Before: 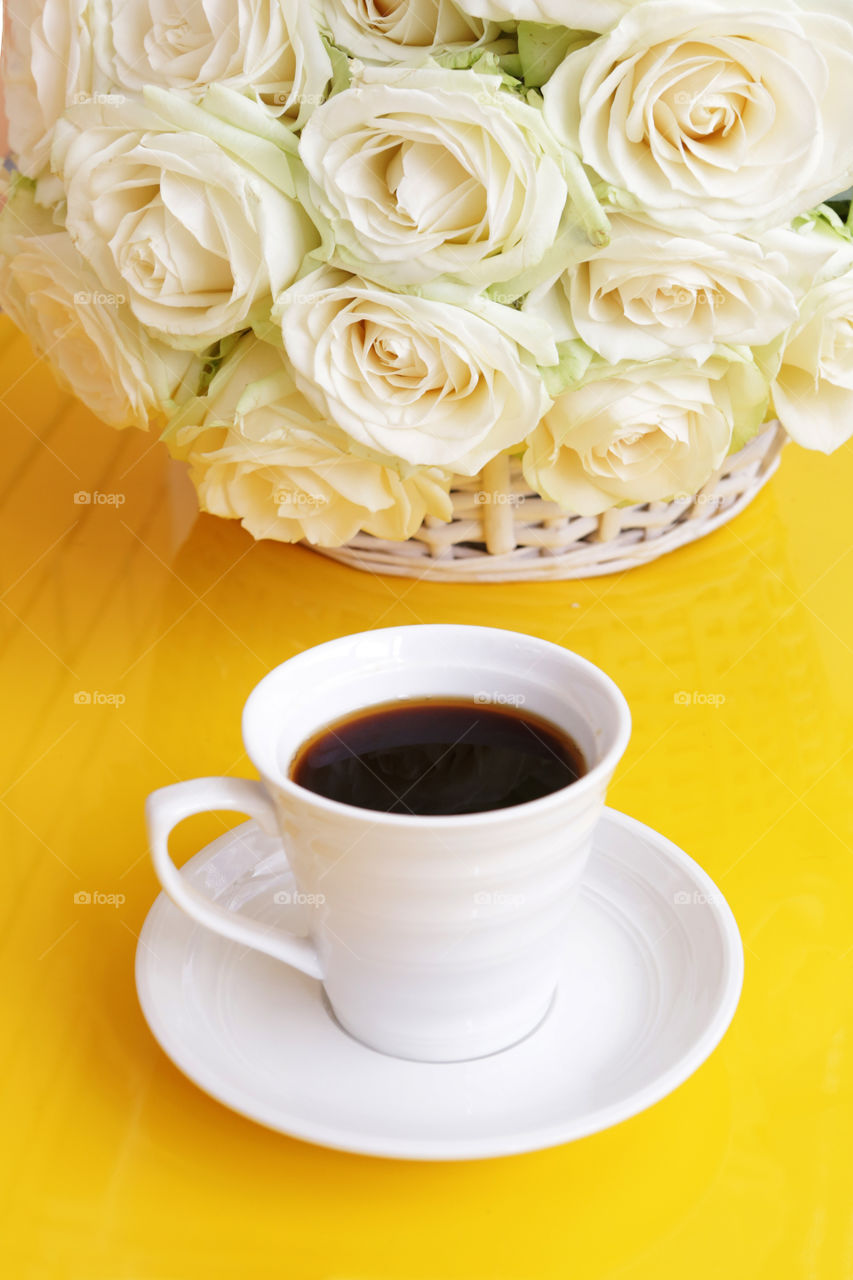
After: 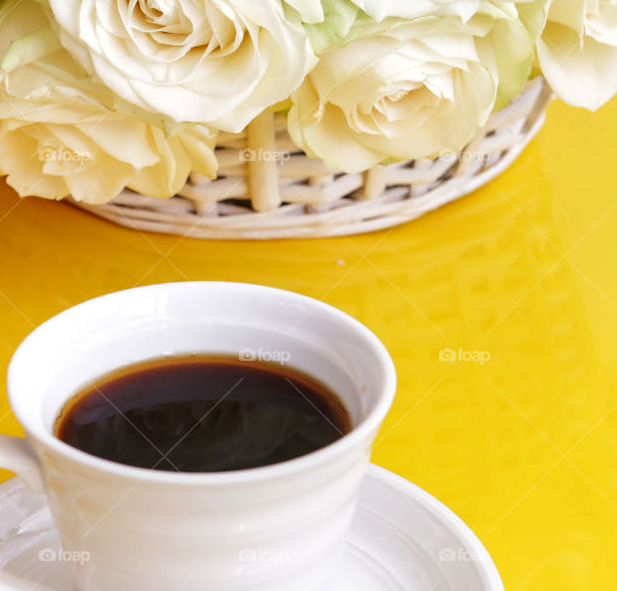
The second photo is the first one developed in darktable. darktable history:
crop and rotate: left 27.616%, top 26.803%, bottom 26.964%
local contrast: detail 130%
